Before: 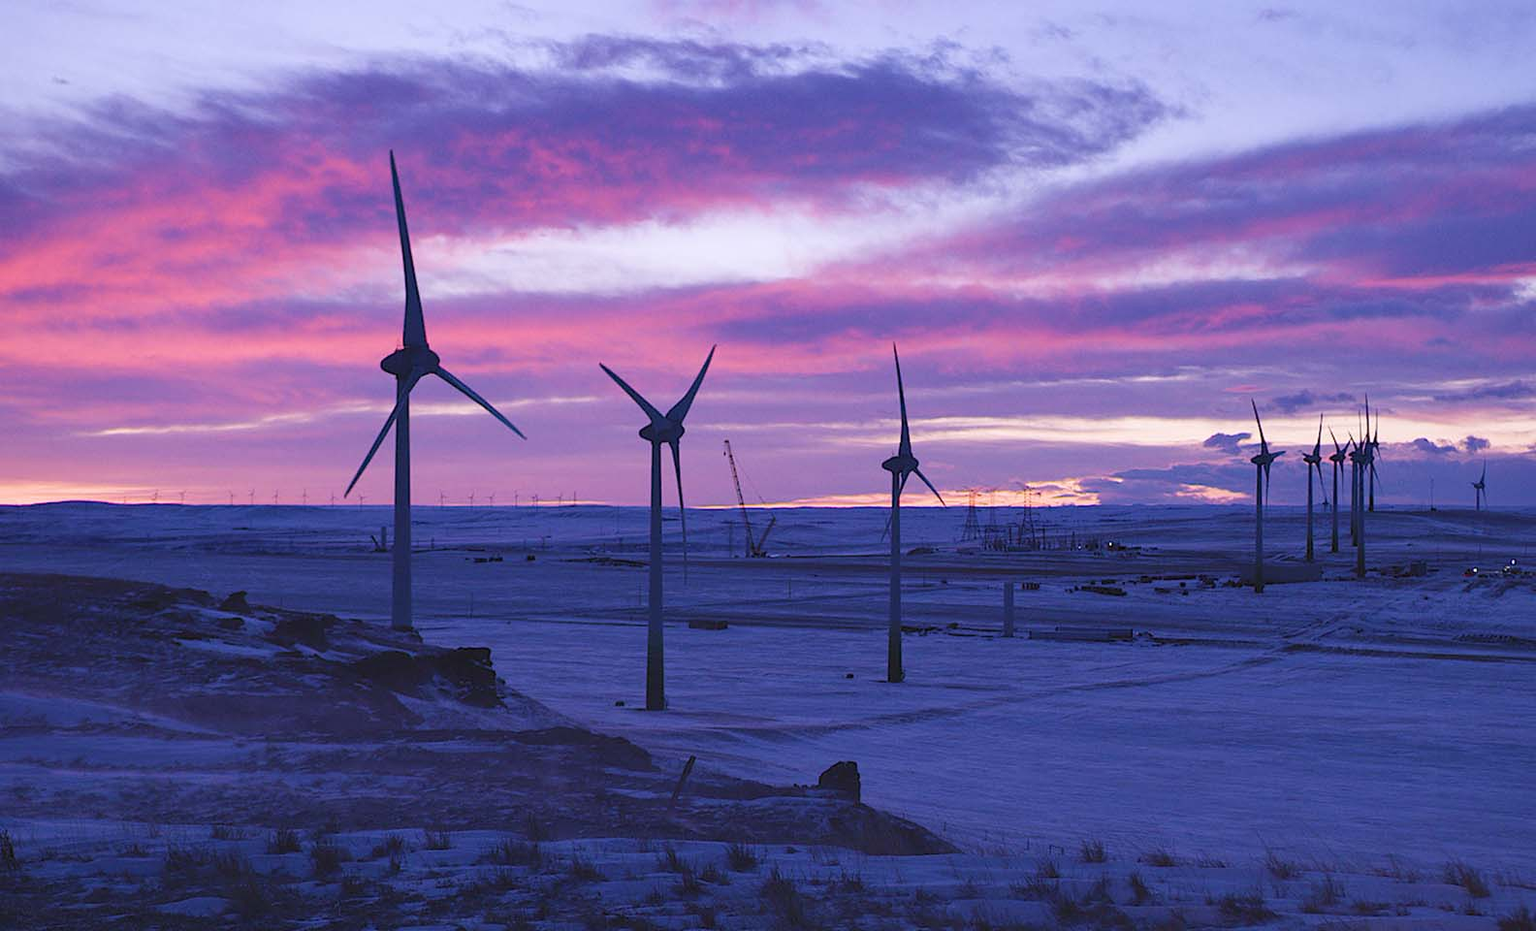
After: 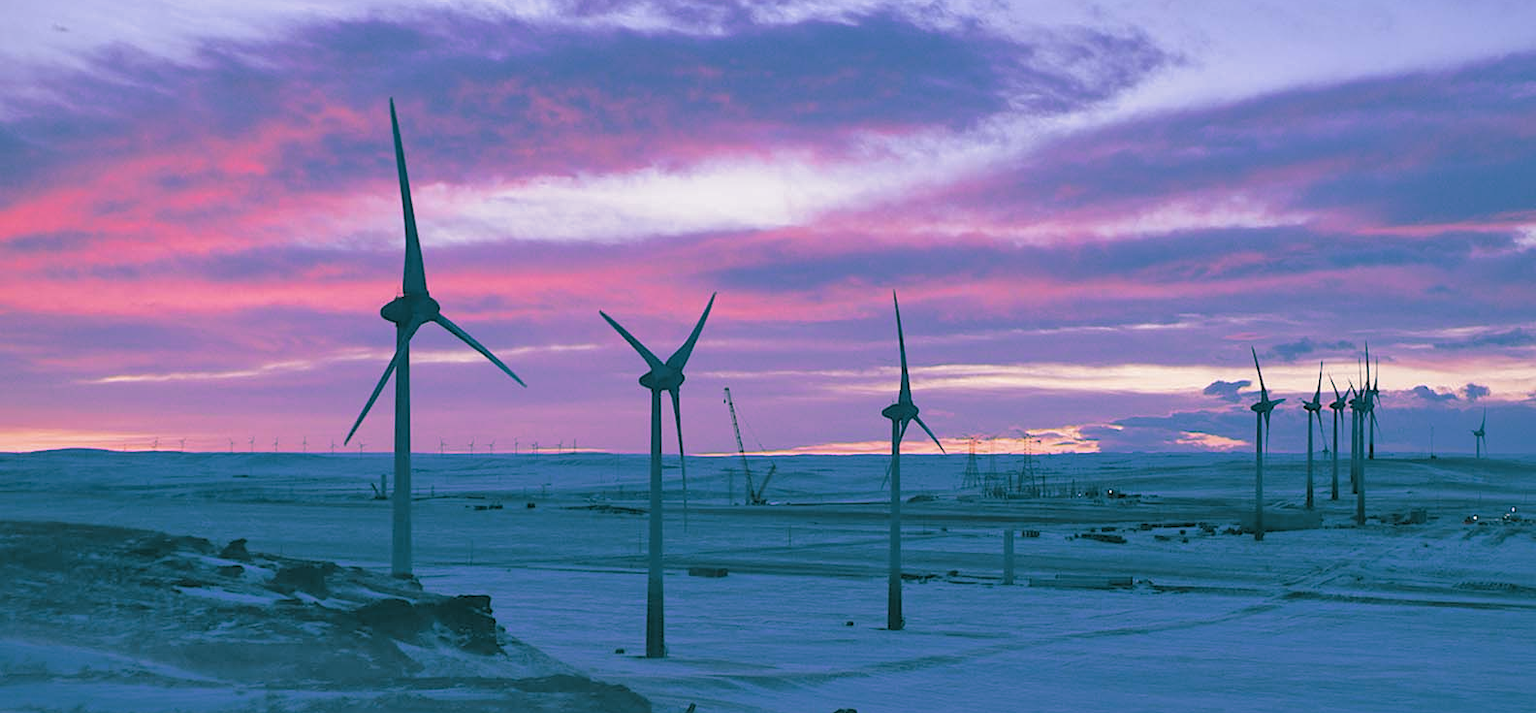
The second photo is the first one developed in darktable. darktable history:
crop: top 5.667%, bottom 17.637%
shadows and highlights: on, module defaults
split-toning: shadows › hue 186.43°, highlights › hue 49.29°, compress 30.29%
